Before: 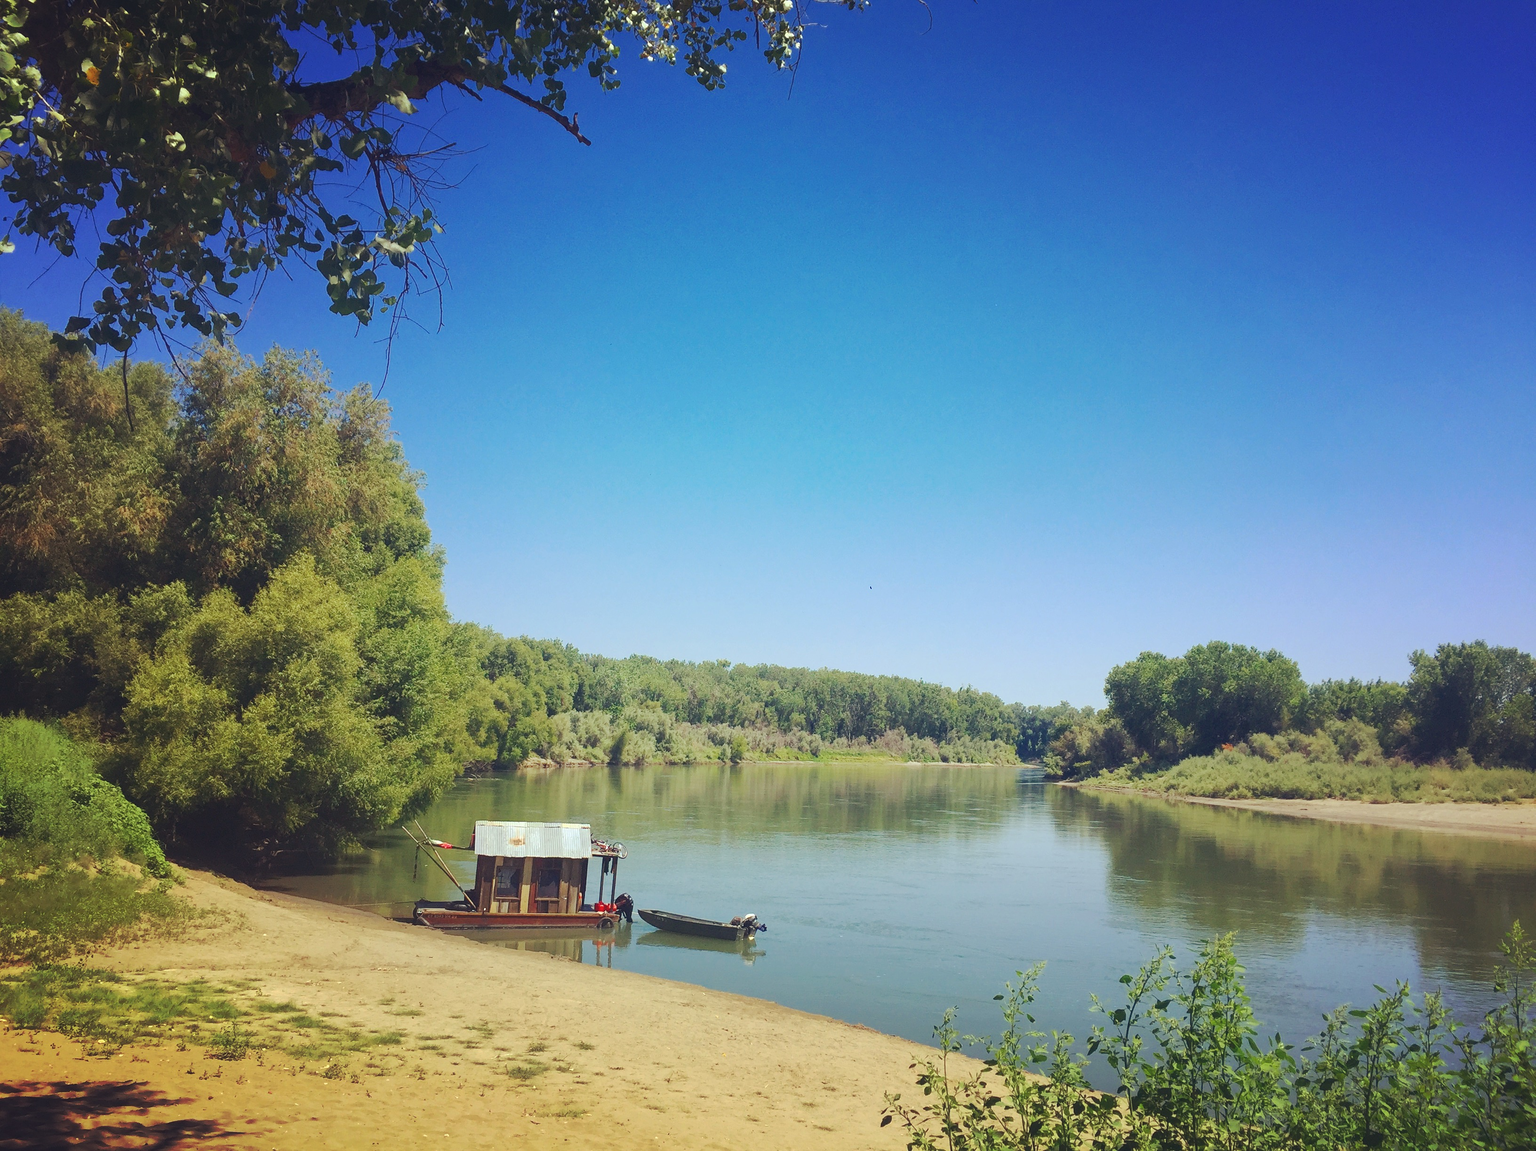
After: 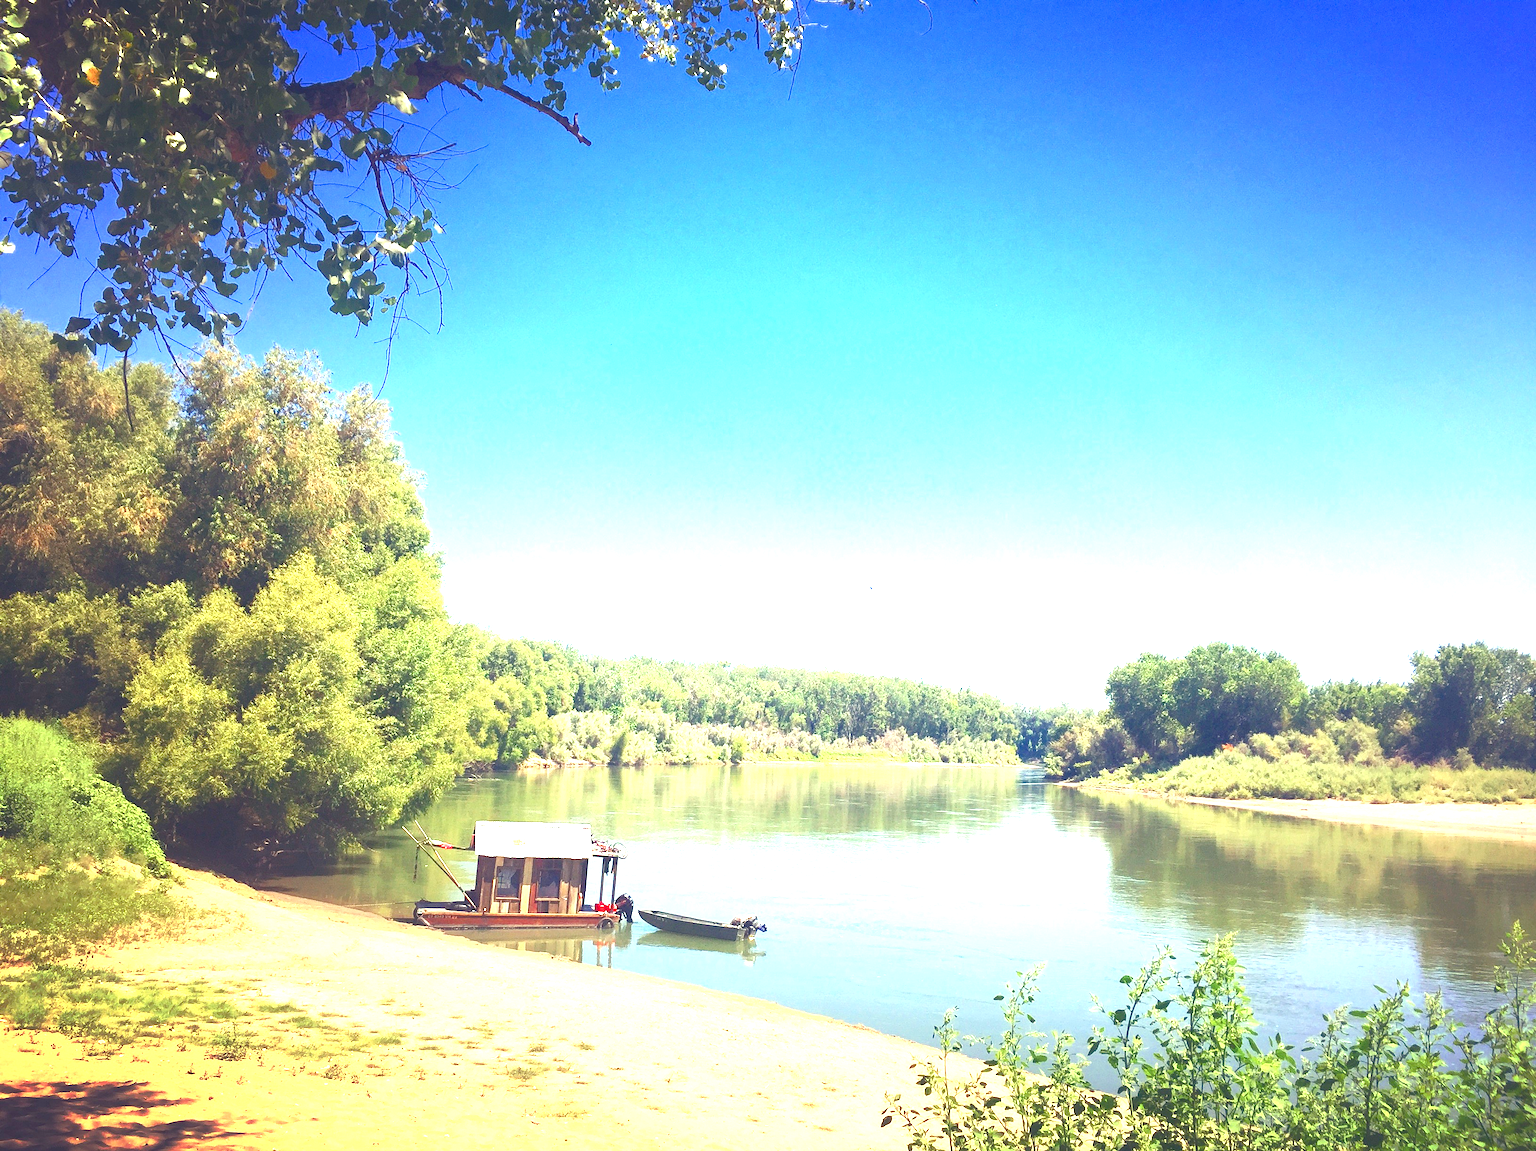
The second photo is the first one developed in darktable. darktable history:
color balance rgb: perceptual saturation grading › global saturation 20%, perceptual saturation grading › highlights -25%, perceptual saturation grading › shadows 25%
exposure: black level correction 0, exposure 1.675 EV, compensate exposure bias true, compensate highlight preservation false
